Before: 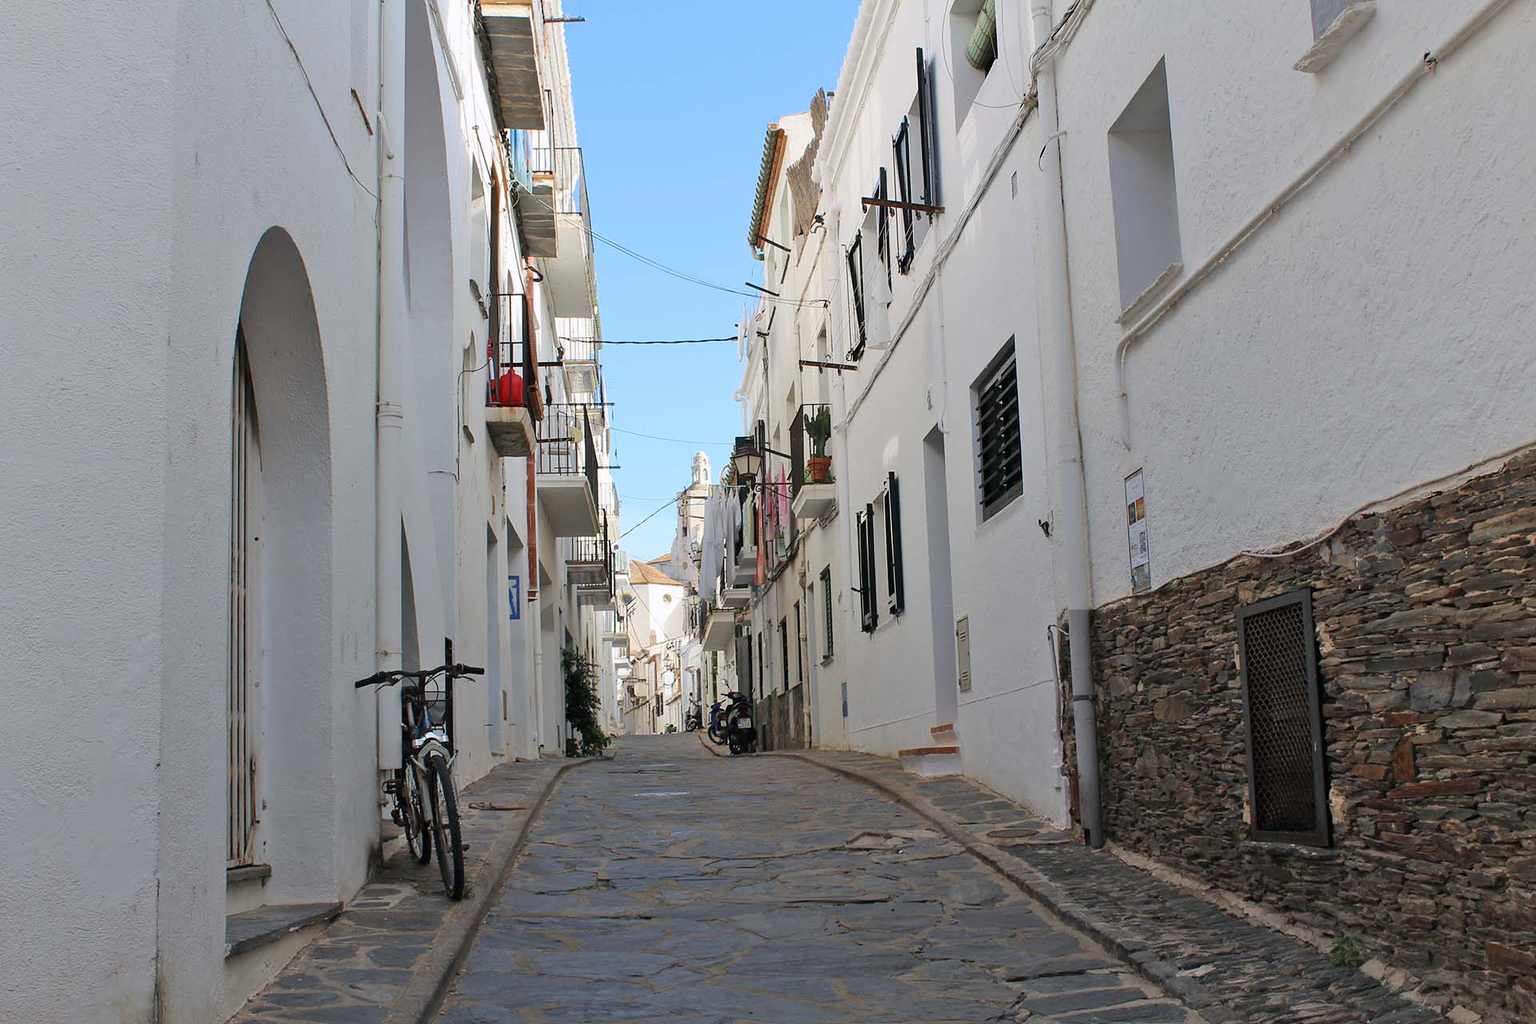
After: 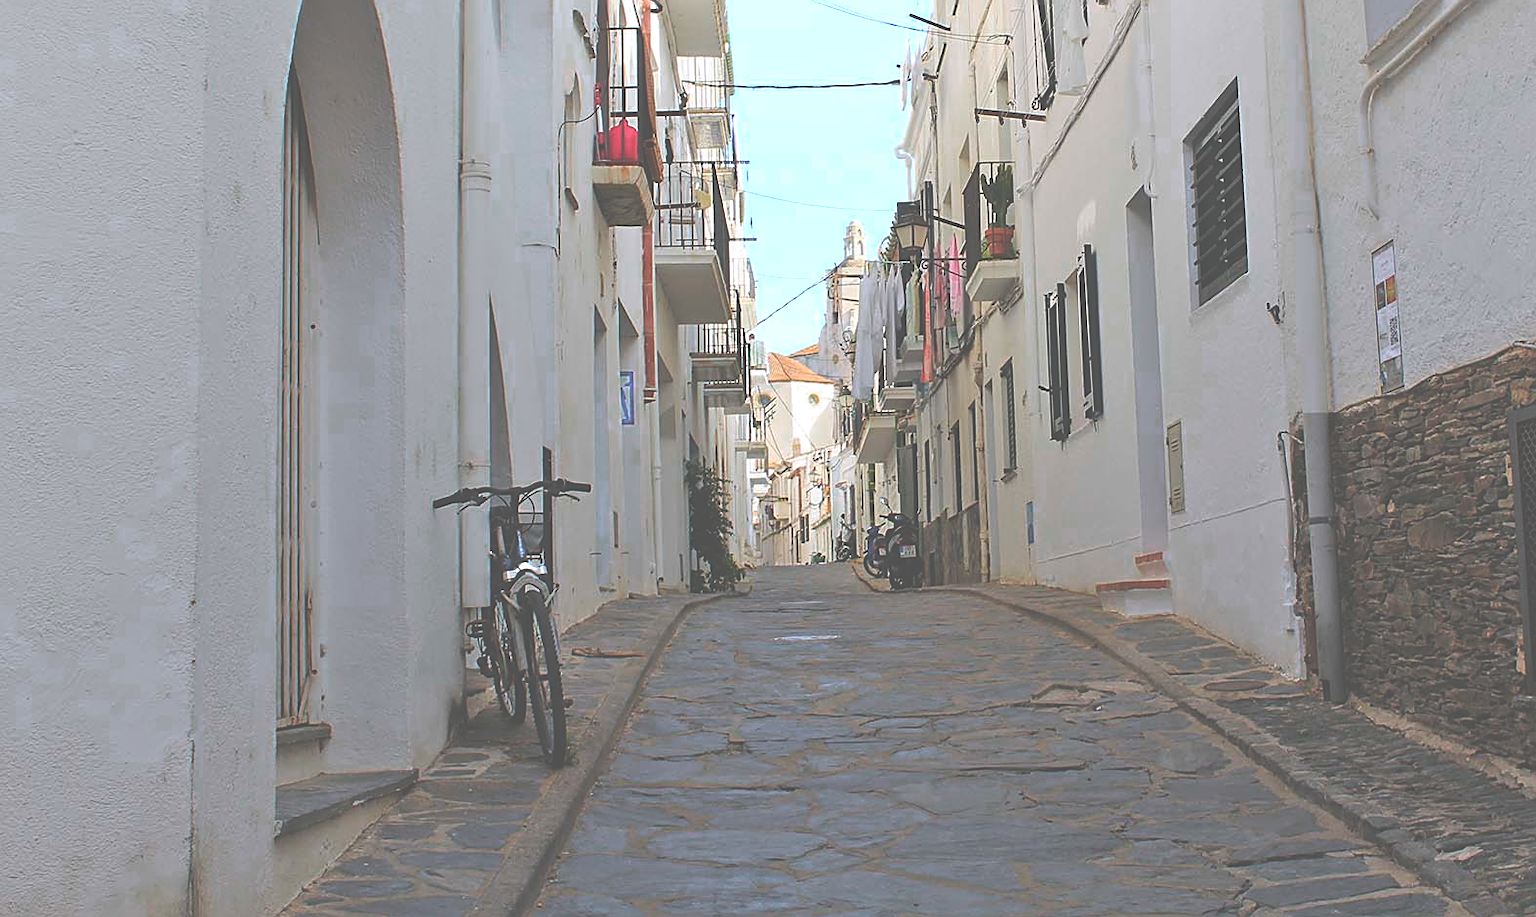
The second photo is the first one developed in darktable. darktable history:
color zones: curves: ch0 [(0.473, 0.374) (0.742, 0.784)]; ch1 [(0.354, 0.737) (0.742, 0.705)]; ch2 [(0.318, 0.421) (0.758, 0.532)]
crop: top 26.528%, right 17.978%
sharpen: on, module defaults
exposure: black level correction -0.086, compensate highlight preservation false
